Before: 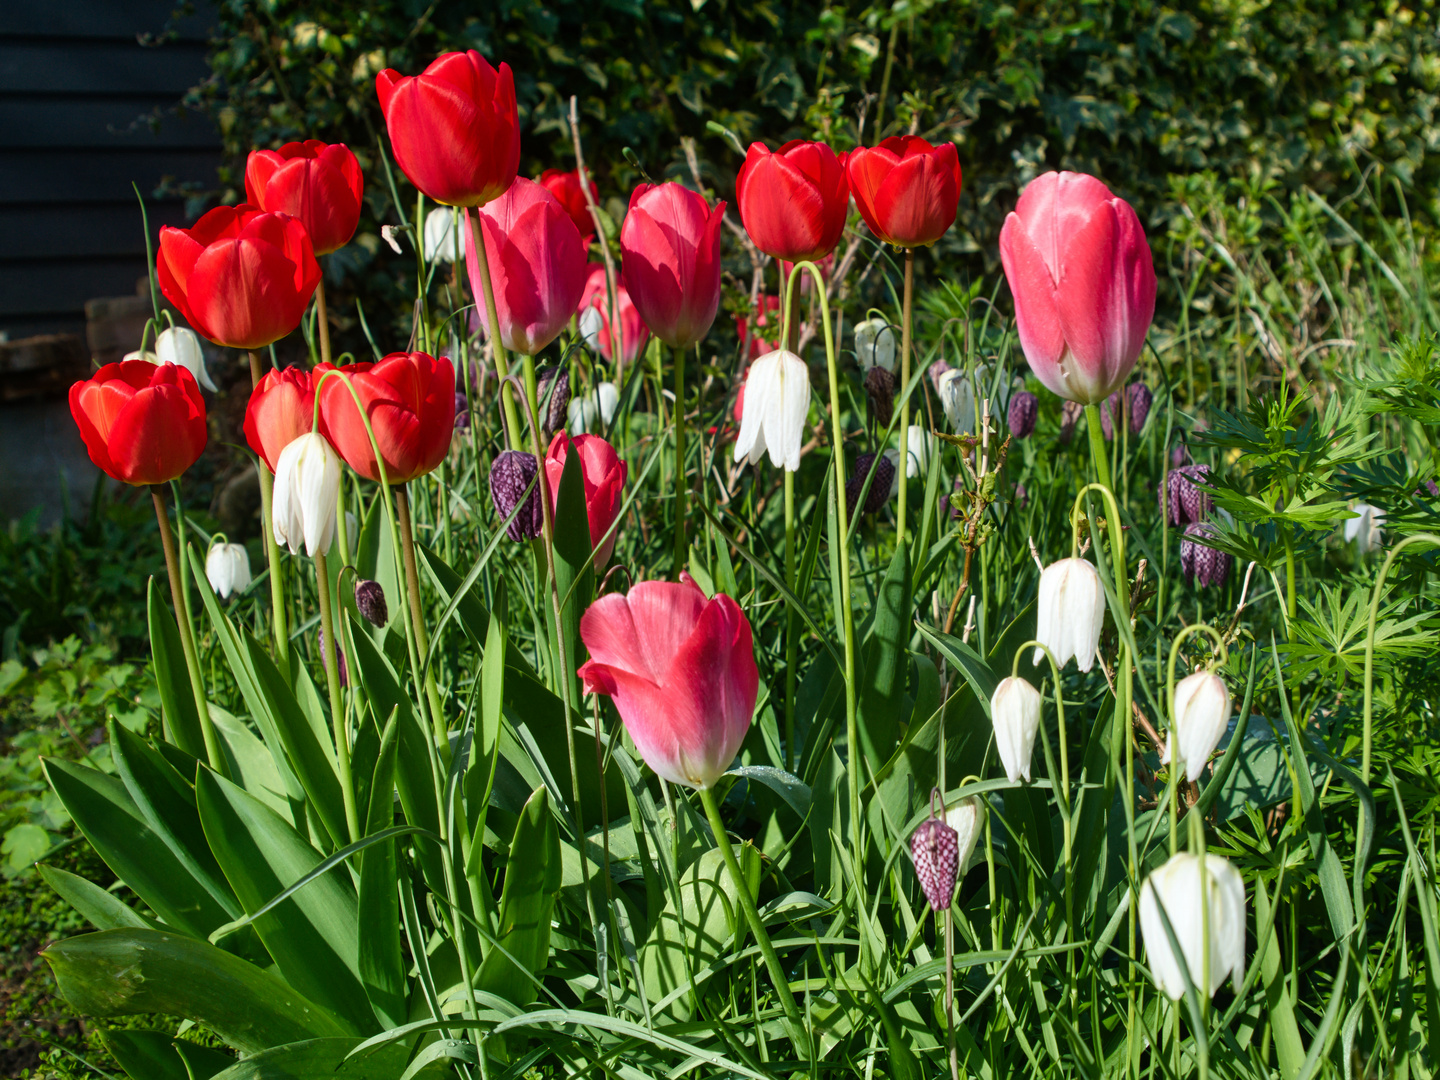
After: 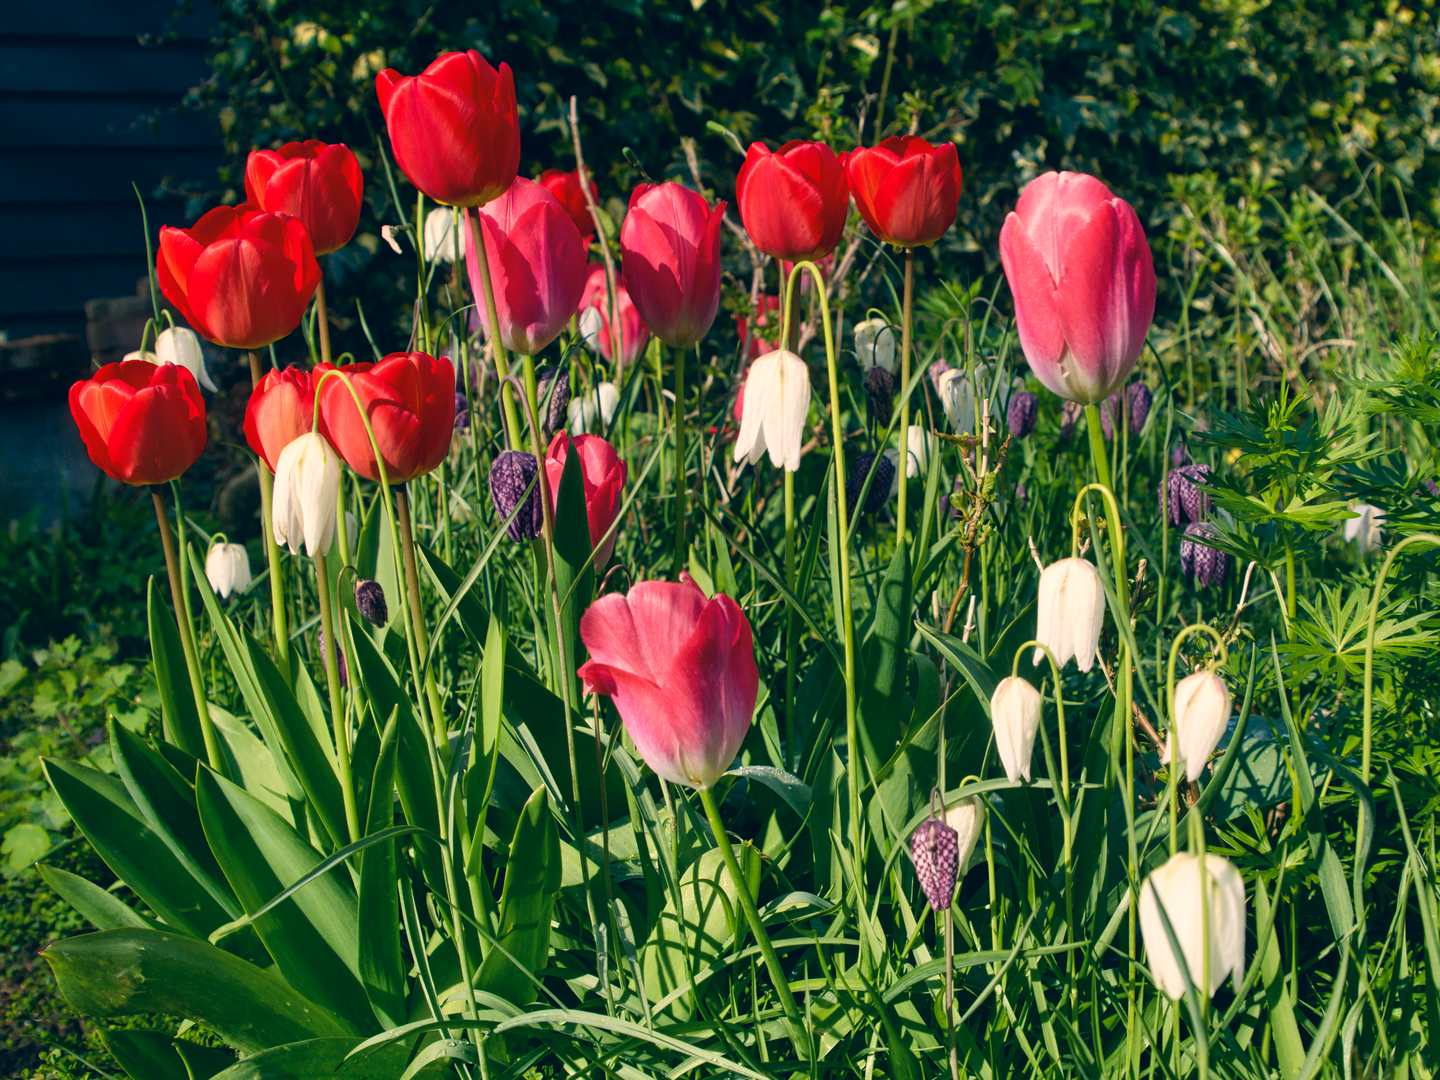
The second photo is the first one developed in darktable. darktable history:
color correction: highlights a* 10.28, highlights b* 14.71, shadows a* -9.74, shadows b* -14.87
tone equalizer: edges refinement/feathering 500, mask exposure compensation -1.57 EV, preserve details no
